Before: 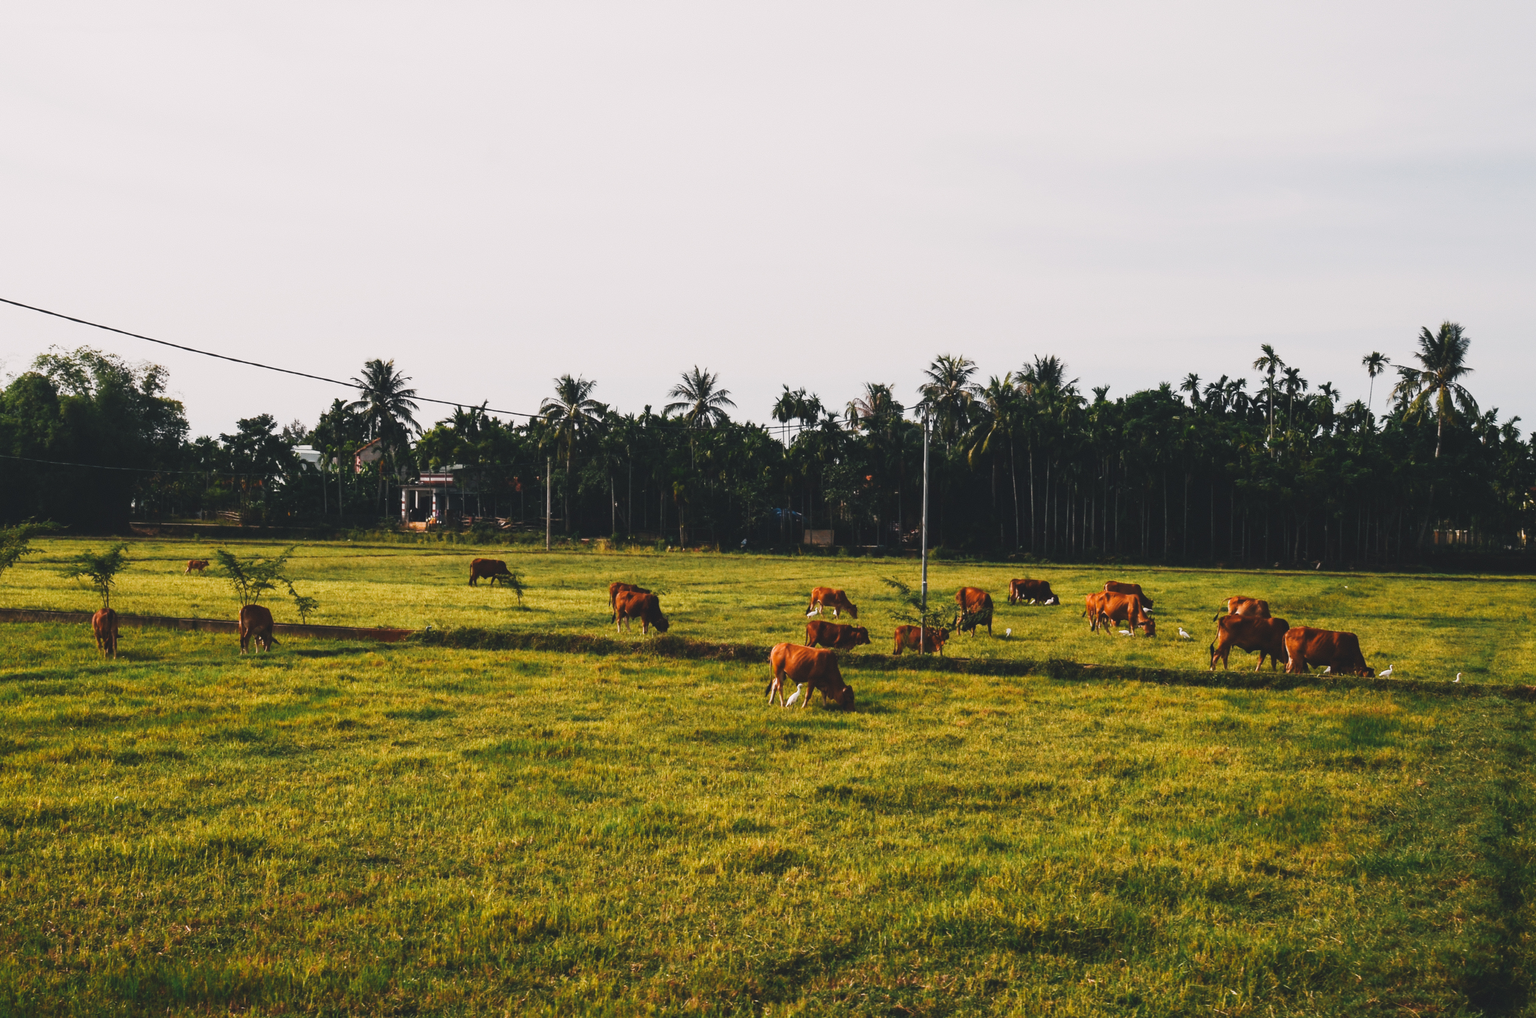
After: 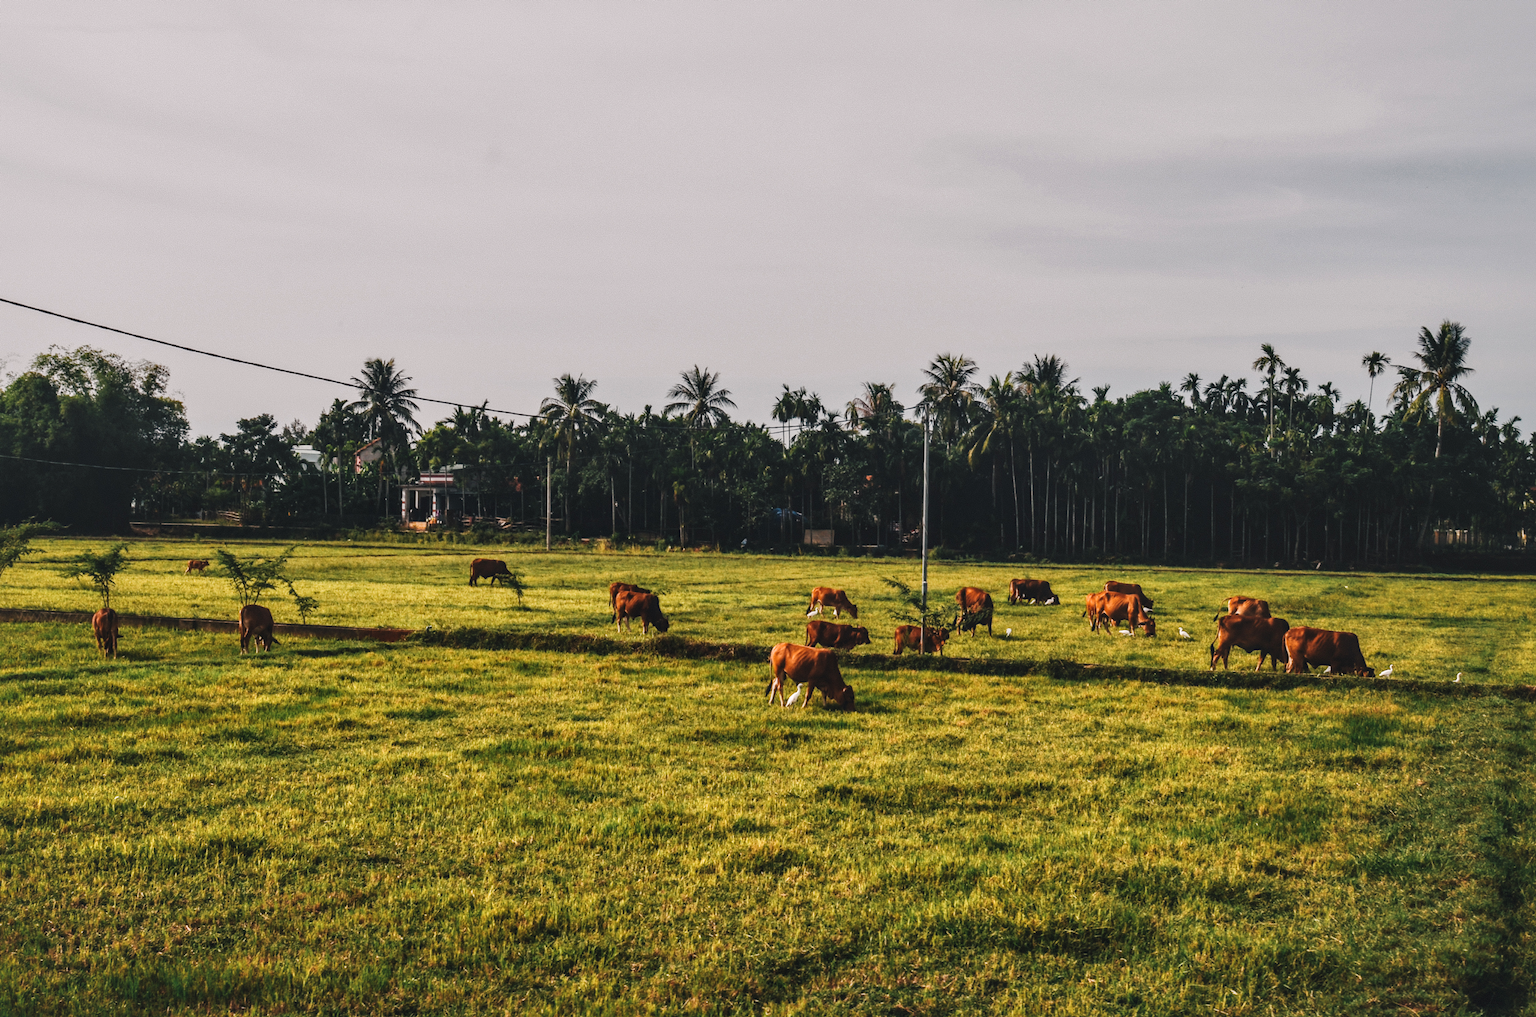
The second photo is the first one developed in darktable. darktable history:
local contrast: detail 150%
shadows and highlights: shadows 40, highlights -60
